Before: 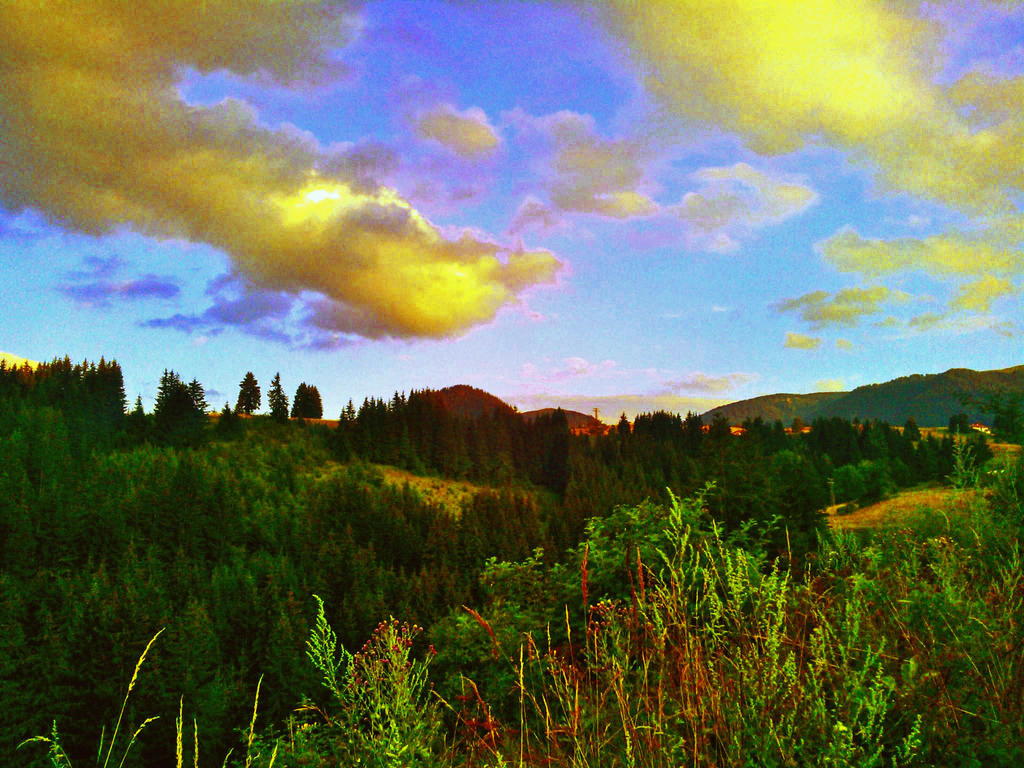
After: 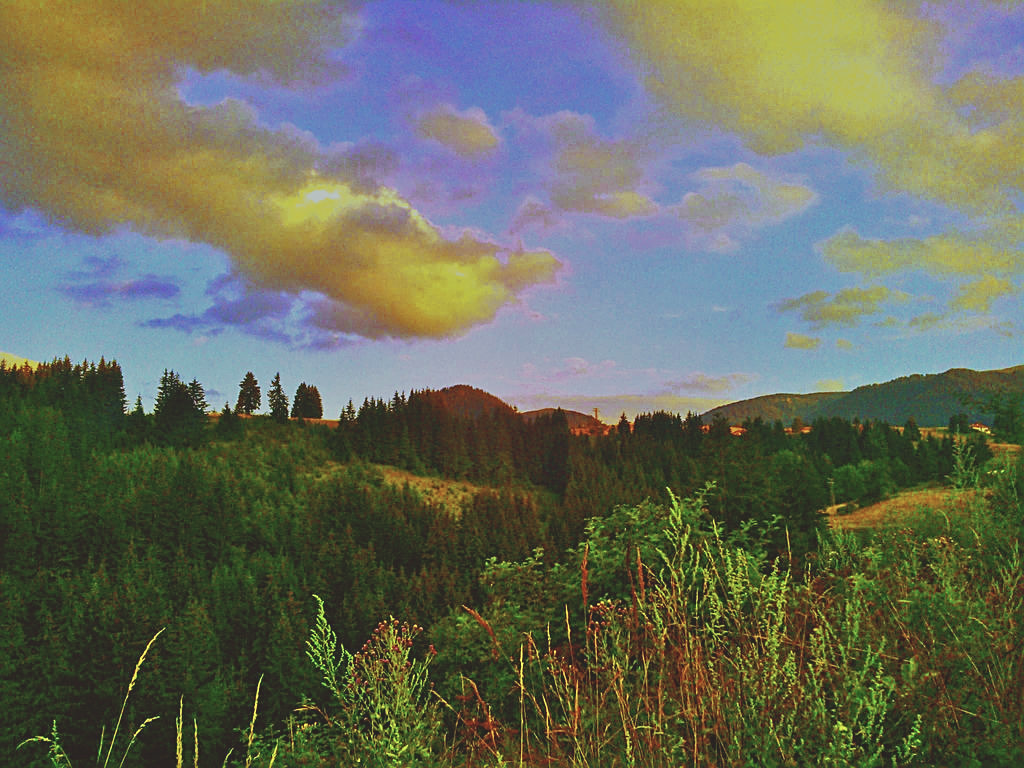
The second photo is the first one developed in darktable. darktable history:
tone equalizer: -8 EV -0.002 EV, -7 EV 0.005 EV, -6 EV -0.043 EV, -5 EV 0.02 EV, -4 EV -0.009 EV, -3 EV 0.026 EV, -2 EV -0.068 EV, -1 EV -0.308 EV, +0 EV -0.574 EV, mask exposure compensation -0.488 EV
contrast brightness saturation: contrast -0.261, saturation -0.43
color correction: highlights b* -0.037, saturation 1.35
sharpen: on, module defaults
